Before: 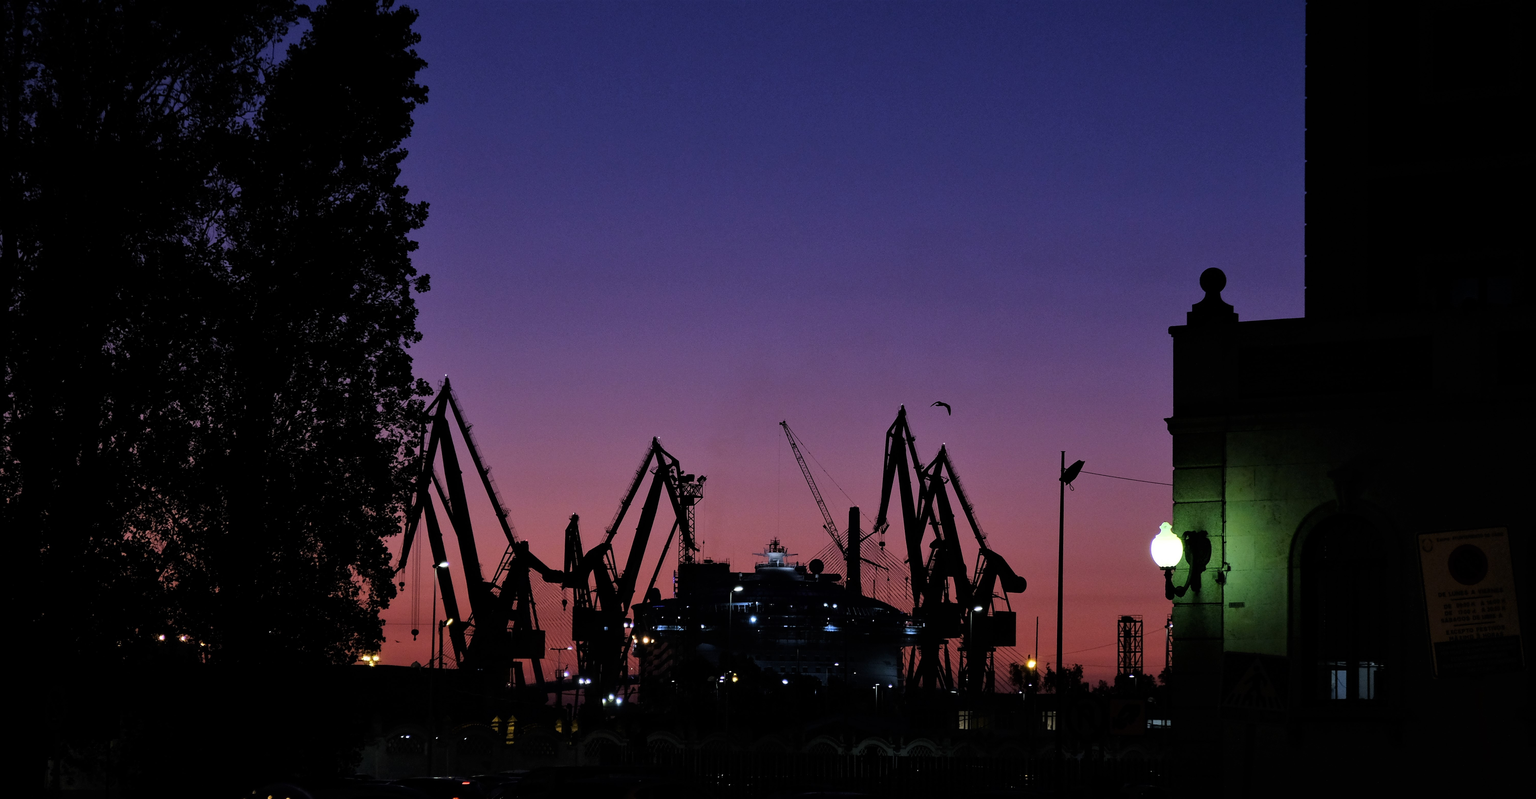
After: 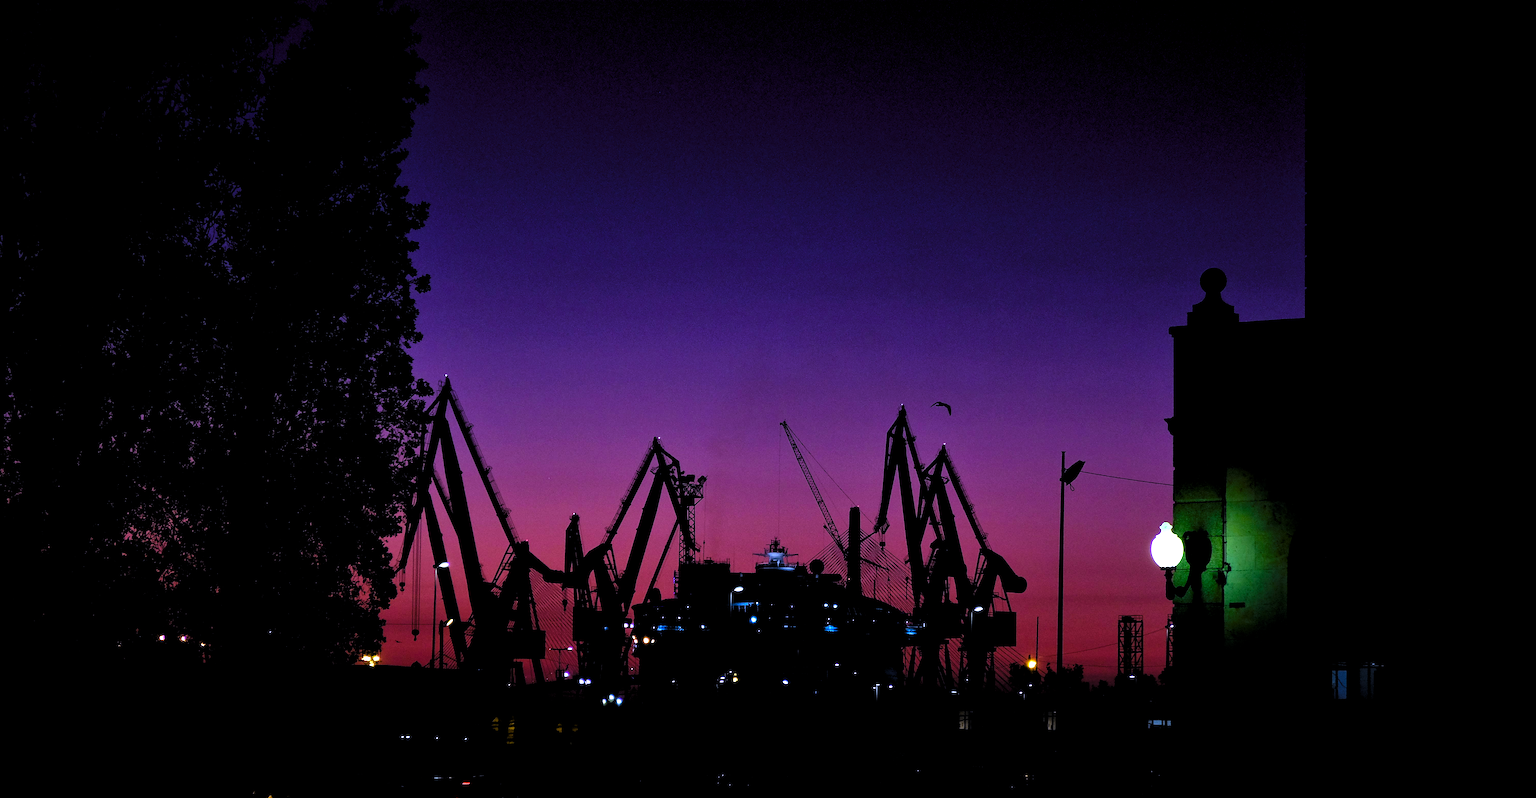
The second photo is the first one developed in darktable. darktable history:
color calibration: output R [1.063, -0.012, -0.003, 0], output B [-0.079, 0.047, 1, 0], illuminant custom, x 0.389, y 0.387, temperature 3838.64 K
contrast brightness saturation: saturation 0.13
levels: levels [0.129, 0.519, 0.867]
color balance rgb: perceptual saturation grading › global saturation 20%, perceptual saturation grading › highlights -25%, perceptual saturation grading › shadows 25%, global vibrance 50%
